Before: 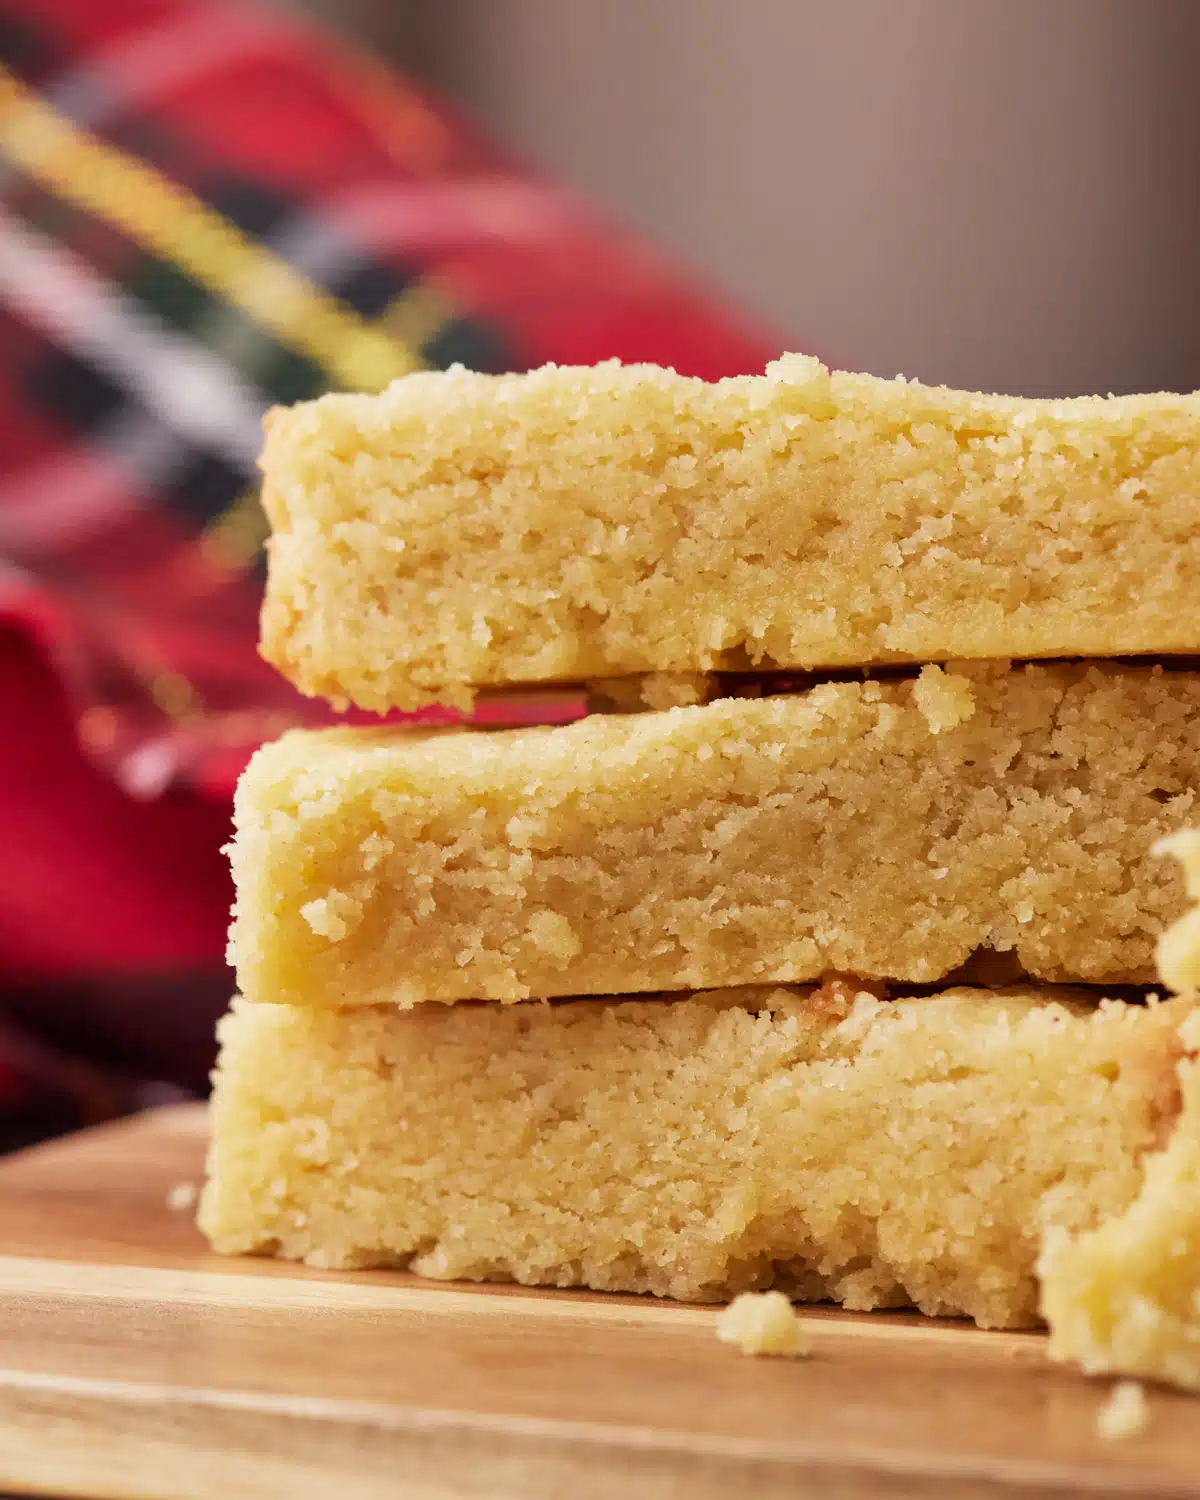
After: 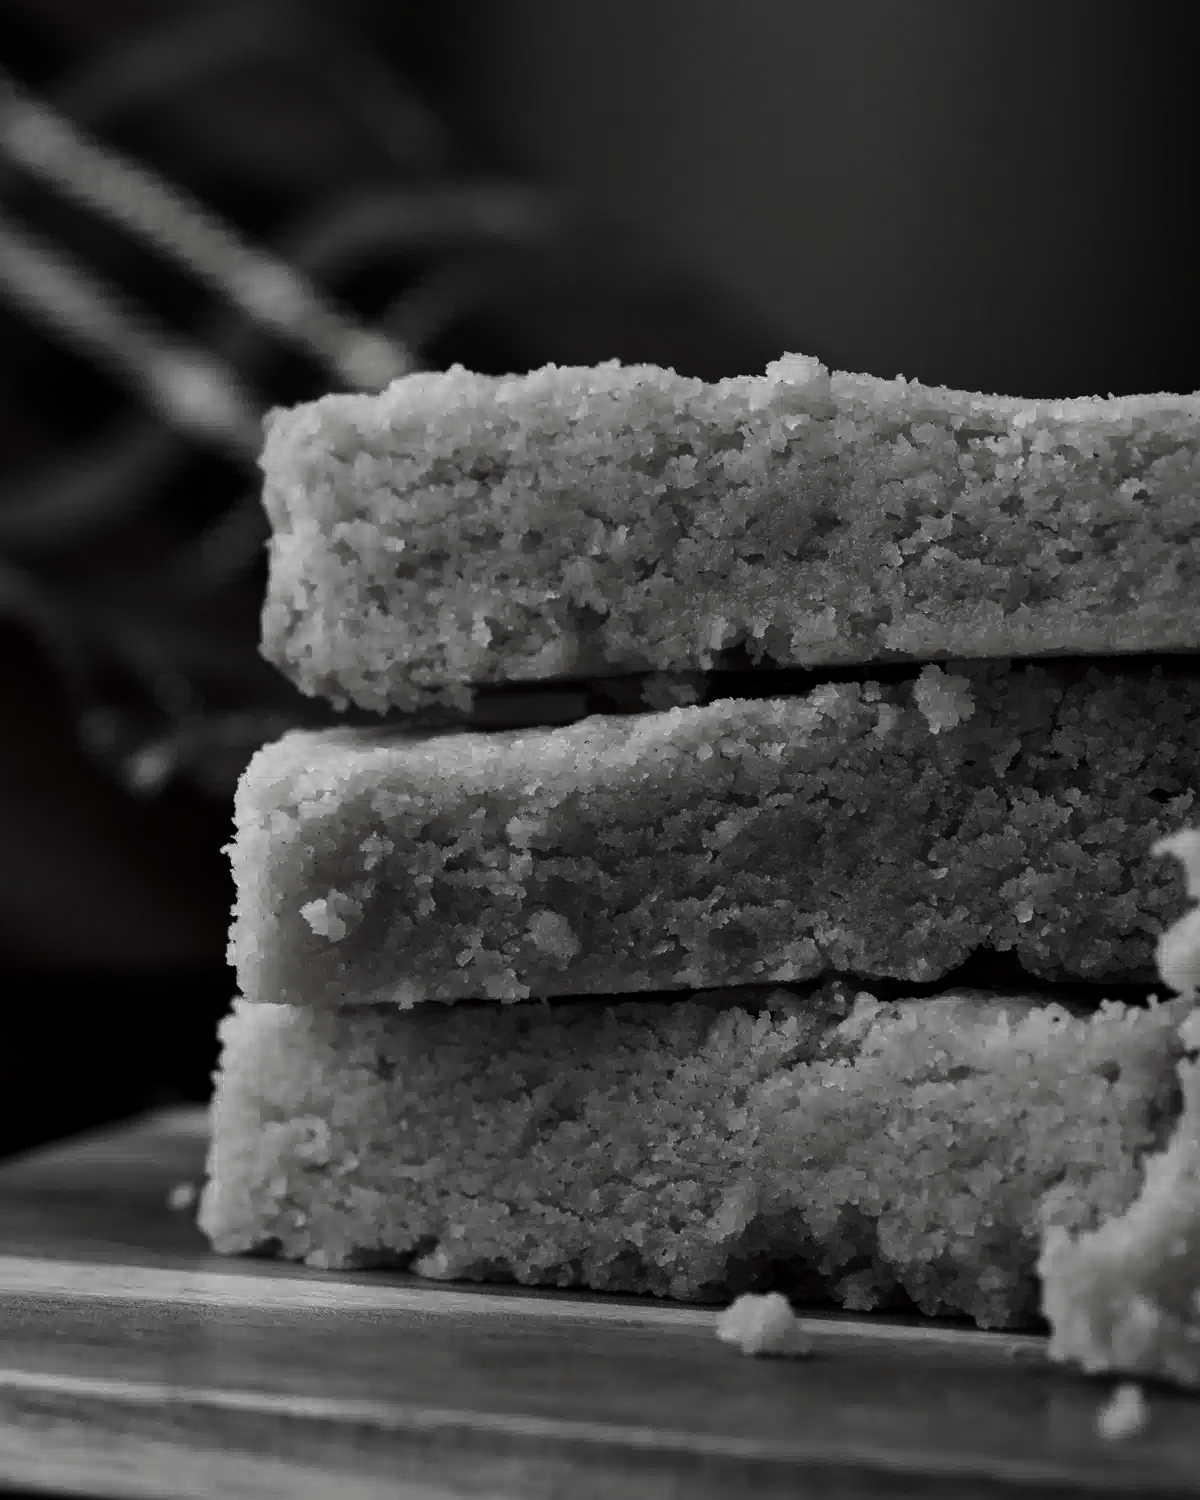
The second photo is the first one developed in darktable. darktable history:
contrast brightness saturation: contrast 0.023, brightness -0.985, saturation -0.986
